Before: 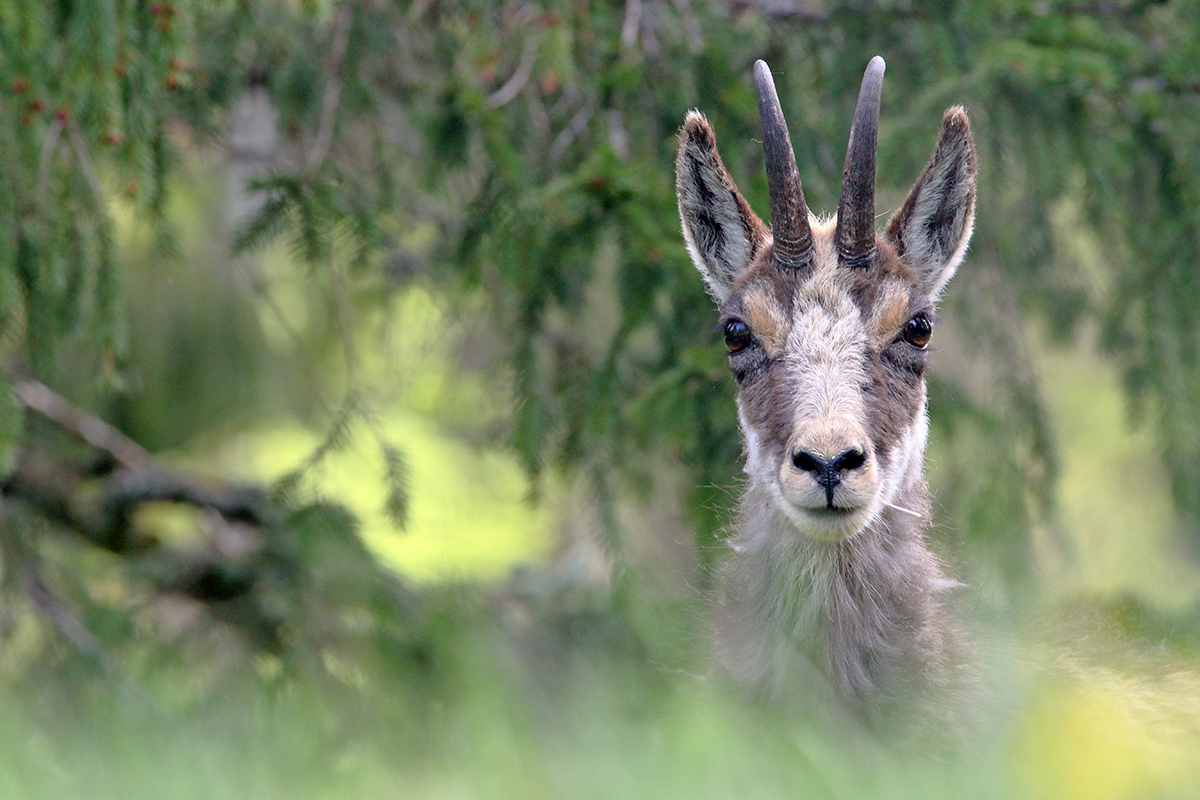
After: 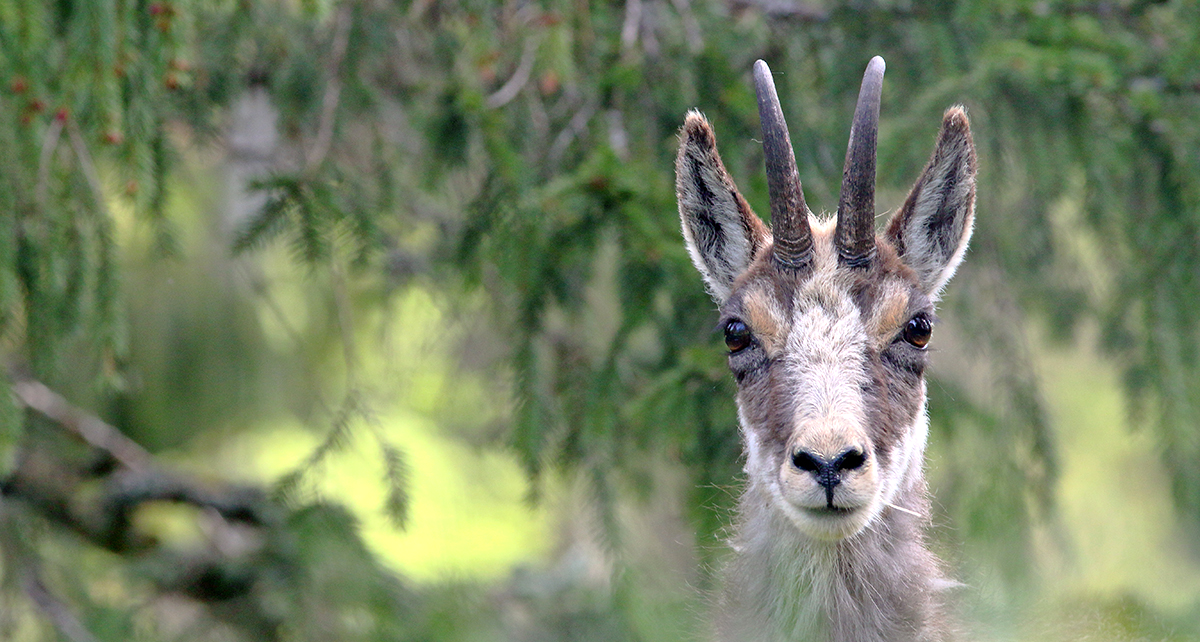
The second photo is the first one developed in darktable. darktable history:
crop: bottom 19.688%
tone equalizer: mask exposure compensation -0.491 EV
exposure: exposure 0.202 EV, compensate highlight preservation false
